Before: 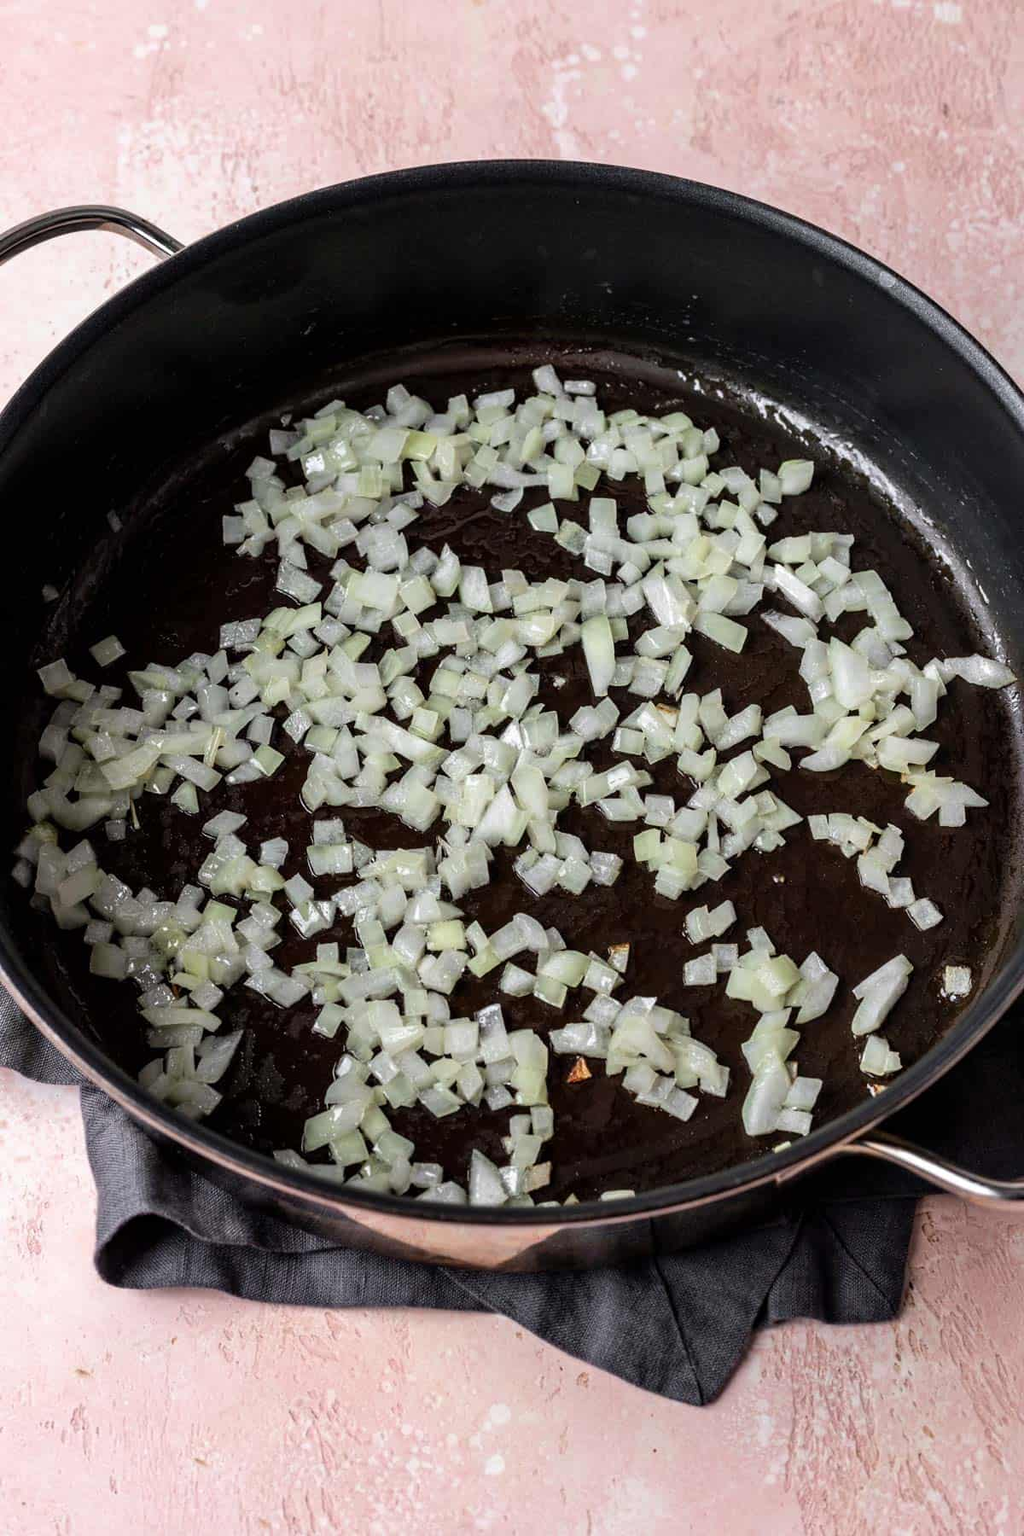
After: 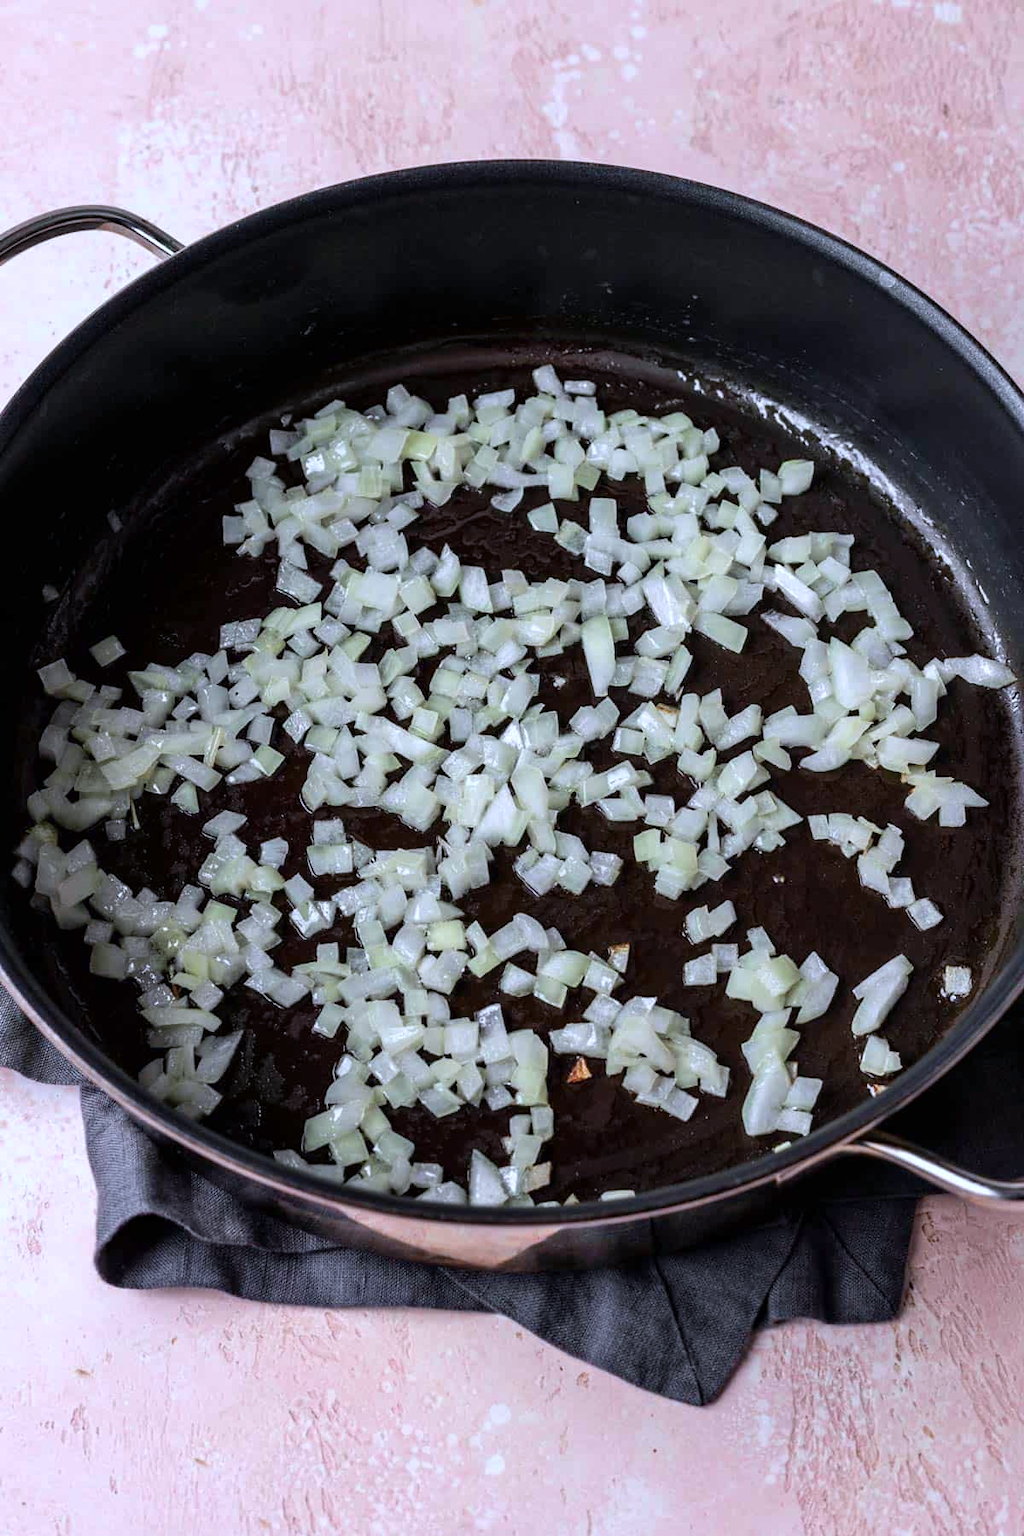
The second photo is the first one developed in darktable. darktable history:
color calibration: illuminant custom, x 0.371, y 0.381, temperature 4282.87 K
